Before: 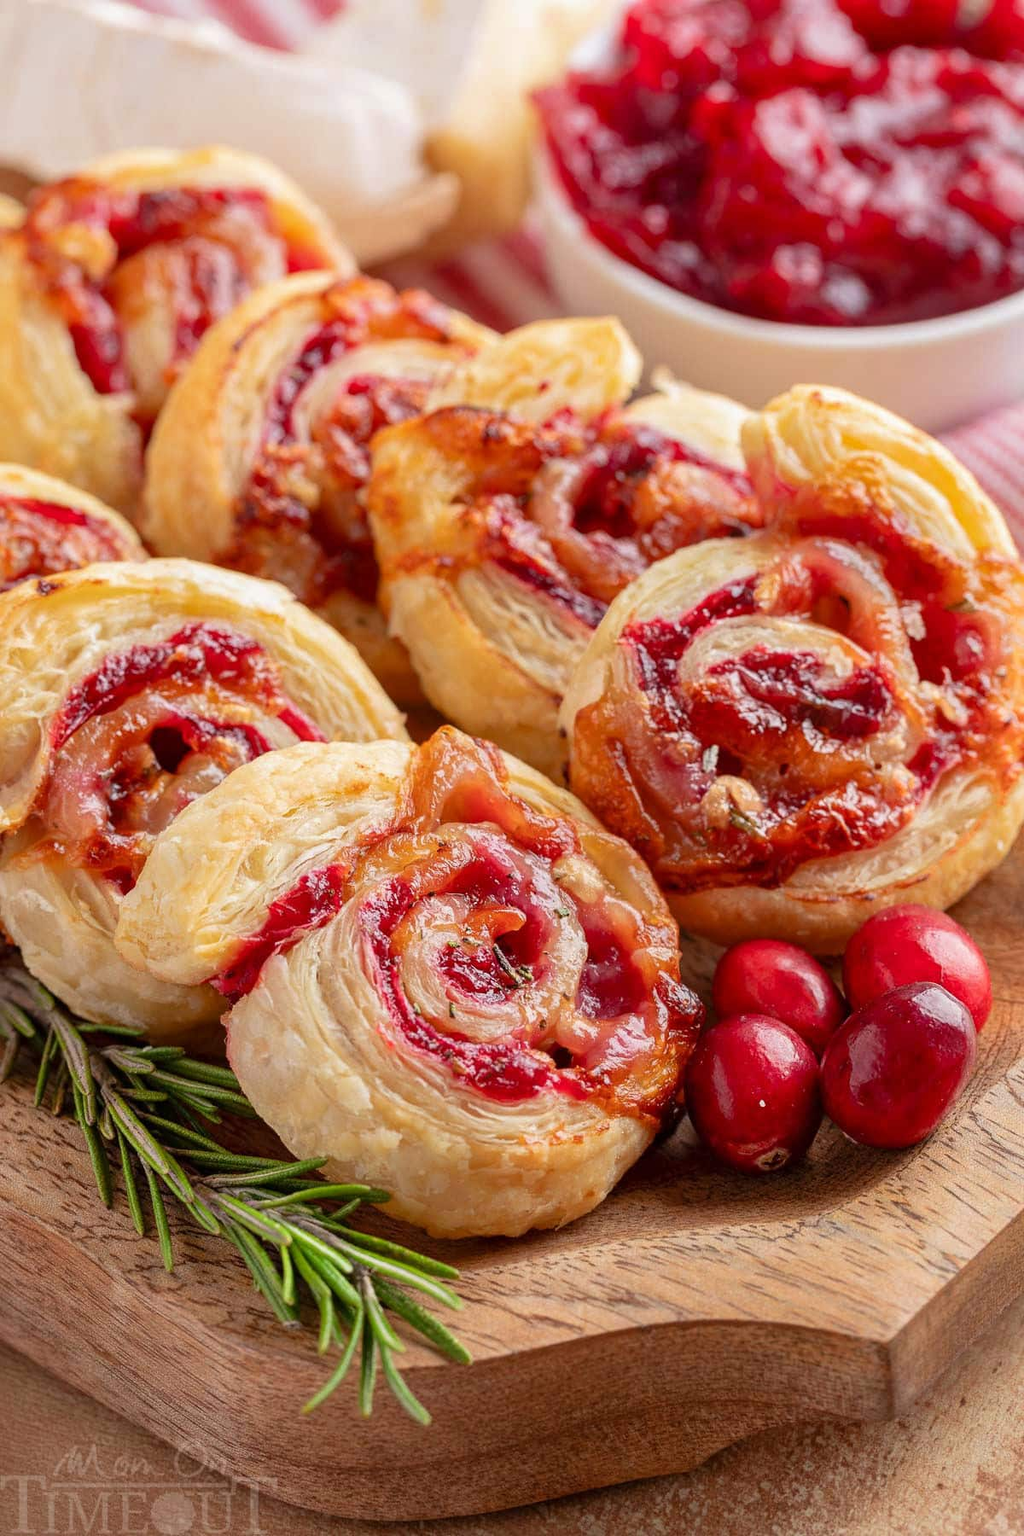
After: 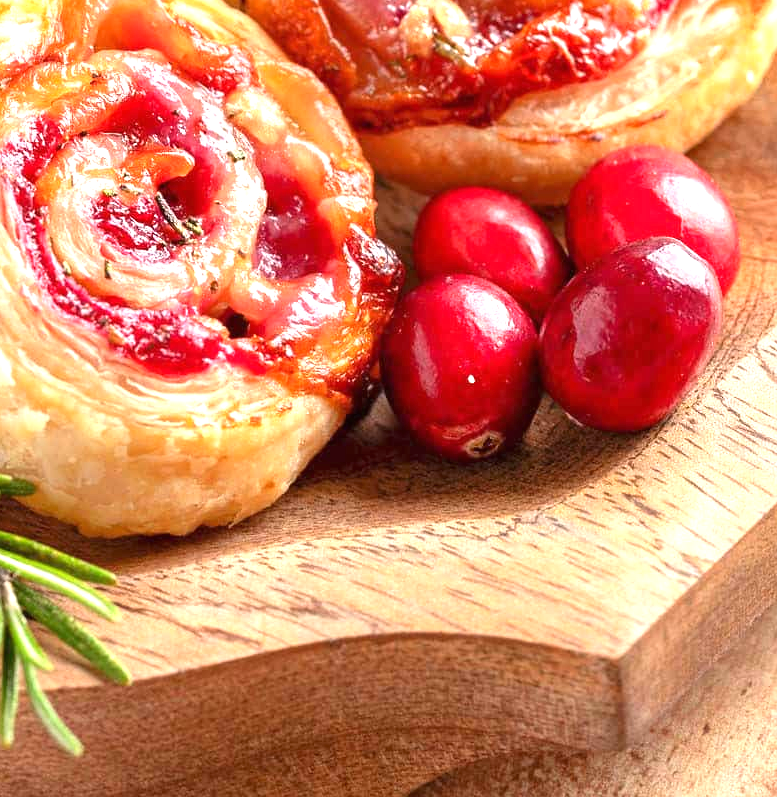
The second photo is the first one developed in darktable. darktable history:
exposure: black level correction 0, exposure 1.101 EV, compensate exposure bias true, compensate highlight preservation false
crop and rotate: left 35.209%, top 50.807%, bottom 4.91%
